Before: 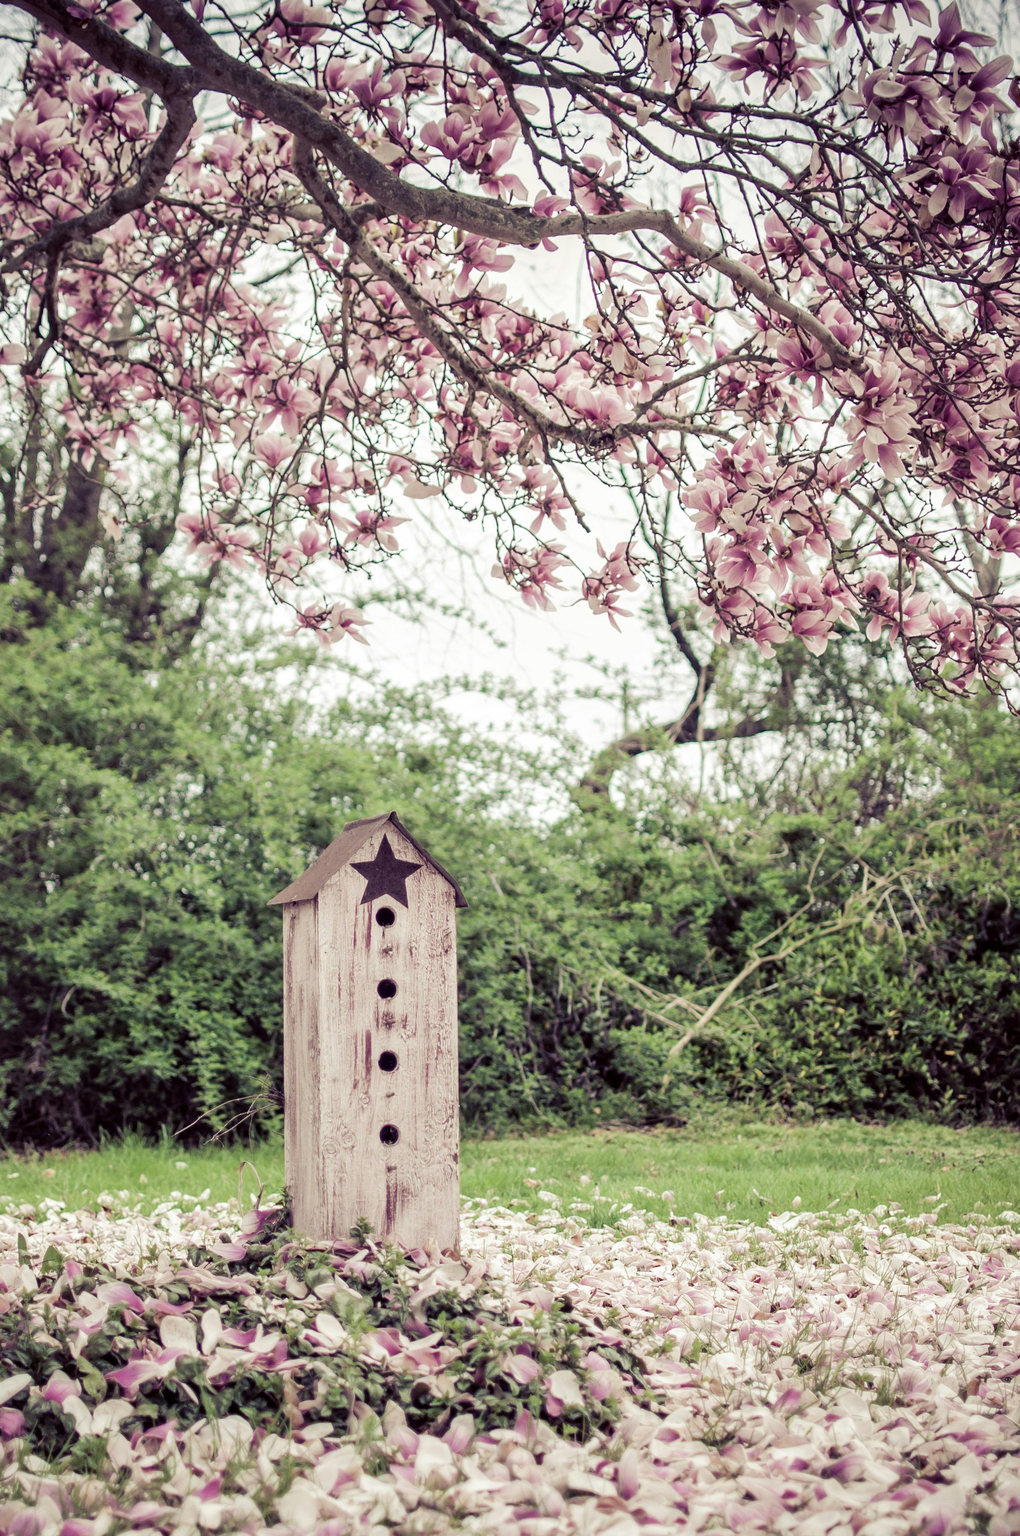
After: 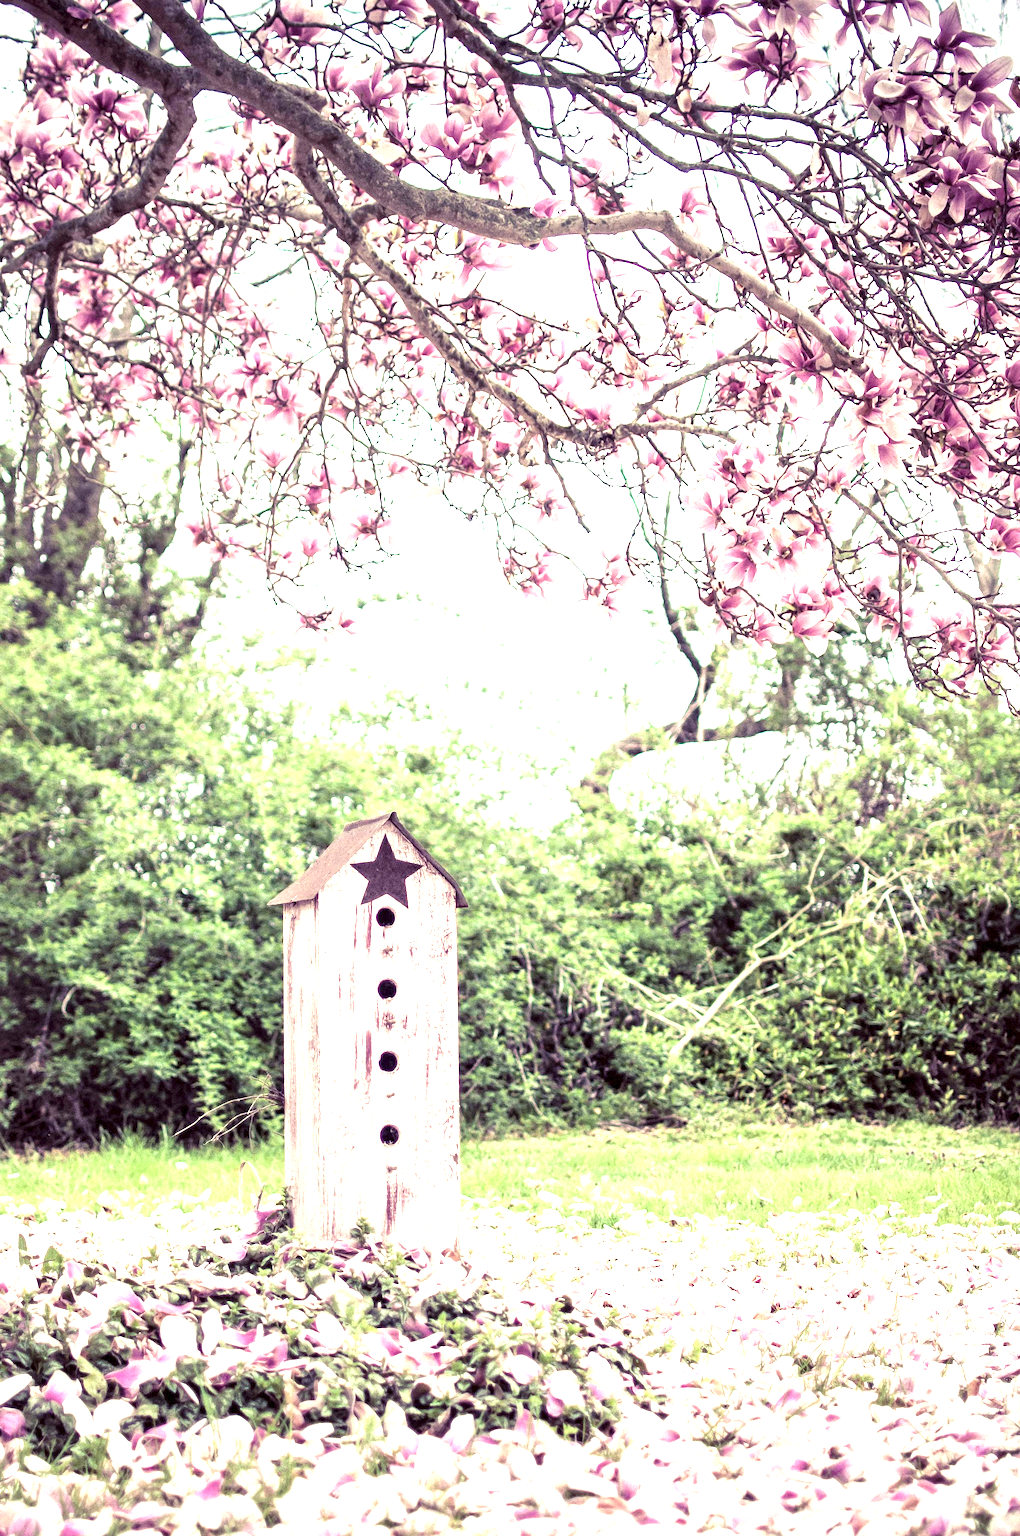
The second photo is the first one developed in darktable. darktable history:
grain: mid-tones bias 0%
exposure: black level correction 0, exposure 1.45 EV, compensate exposure bias true, compensate highlight preservation false
local contrast: highlights 100%, shadows 100%, detail 120%, midtone range 0.2
